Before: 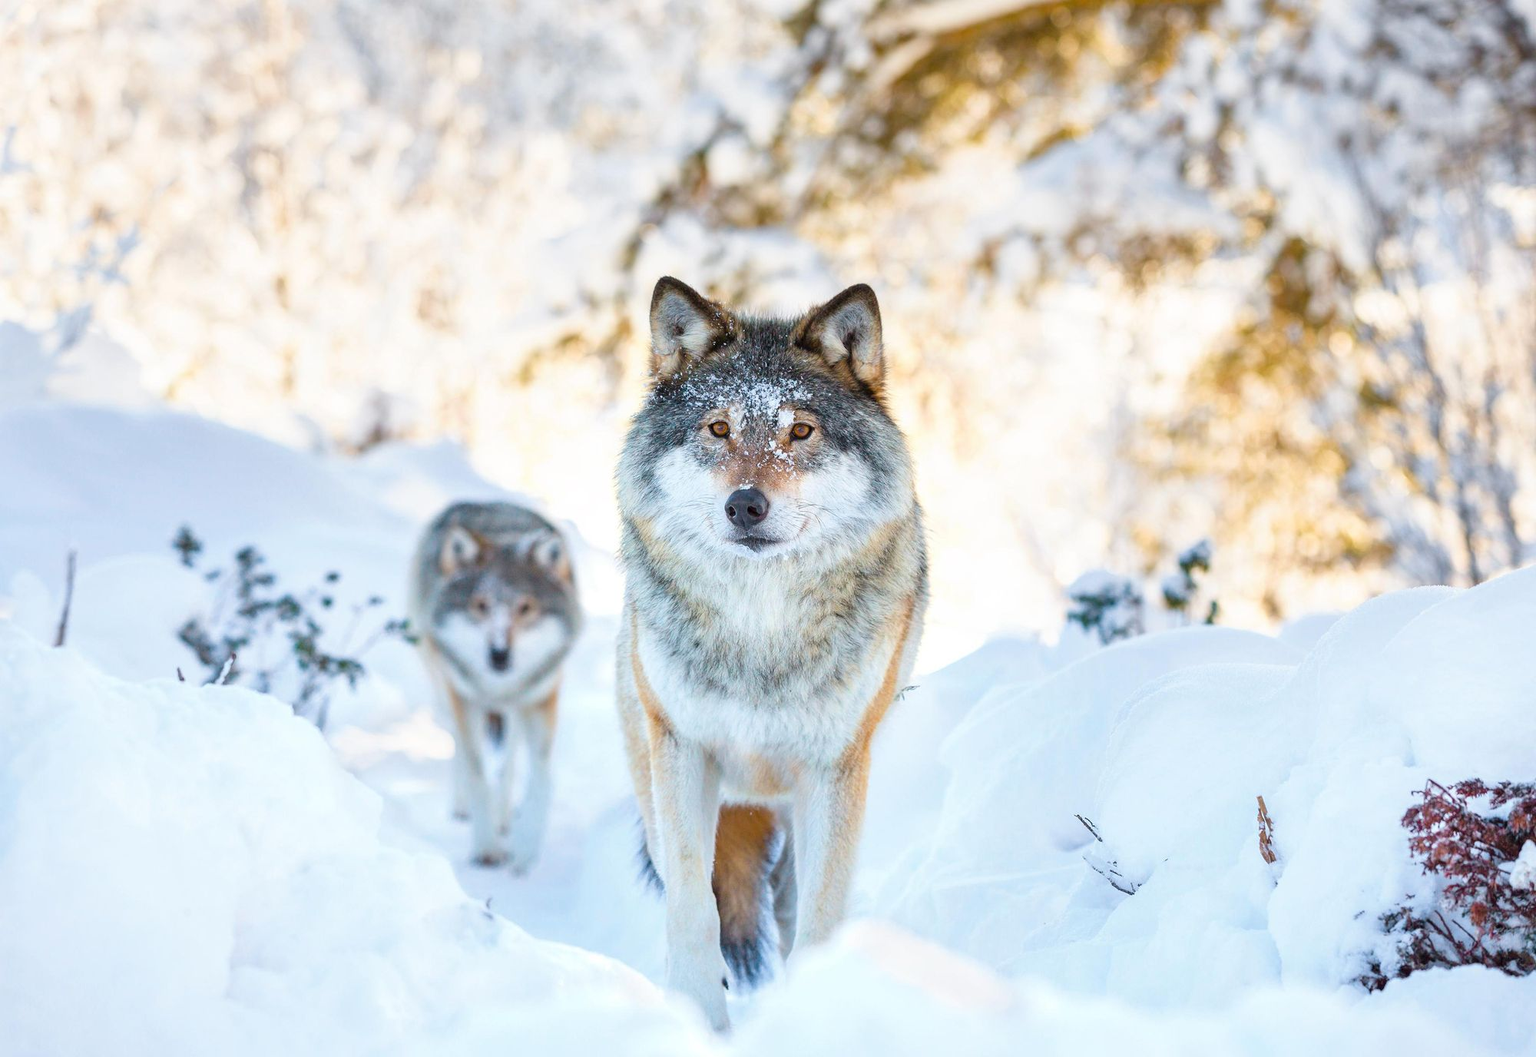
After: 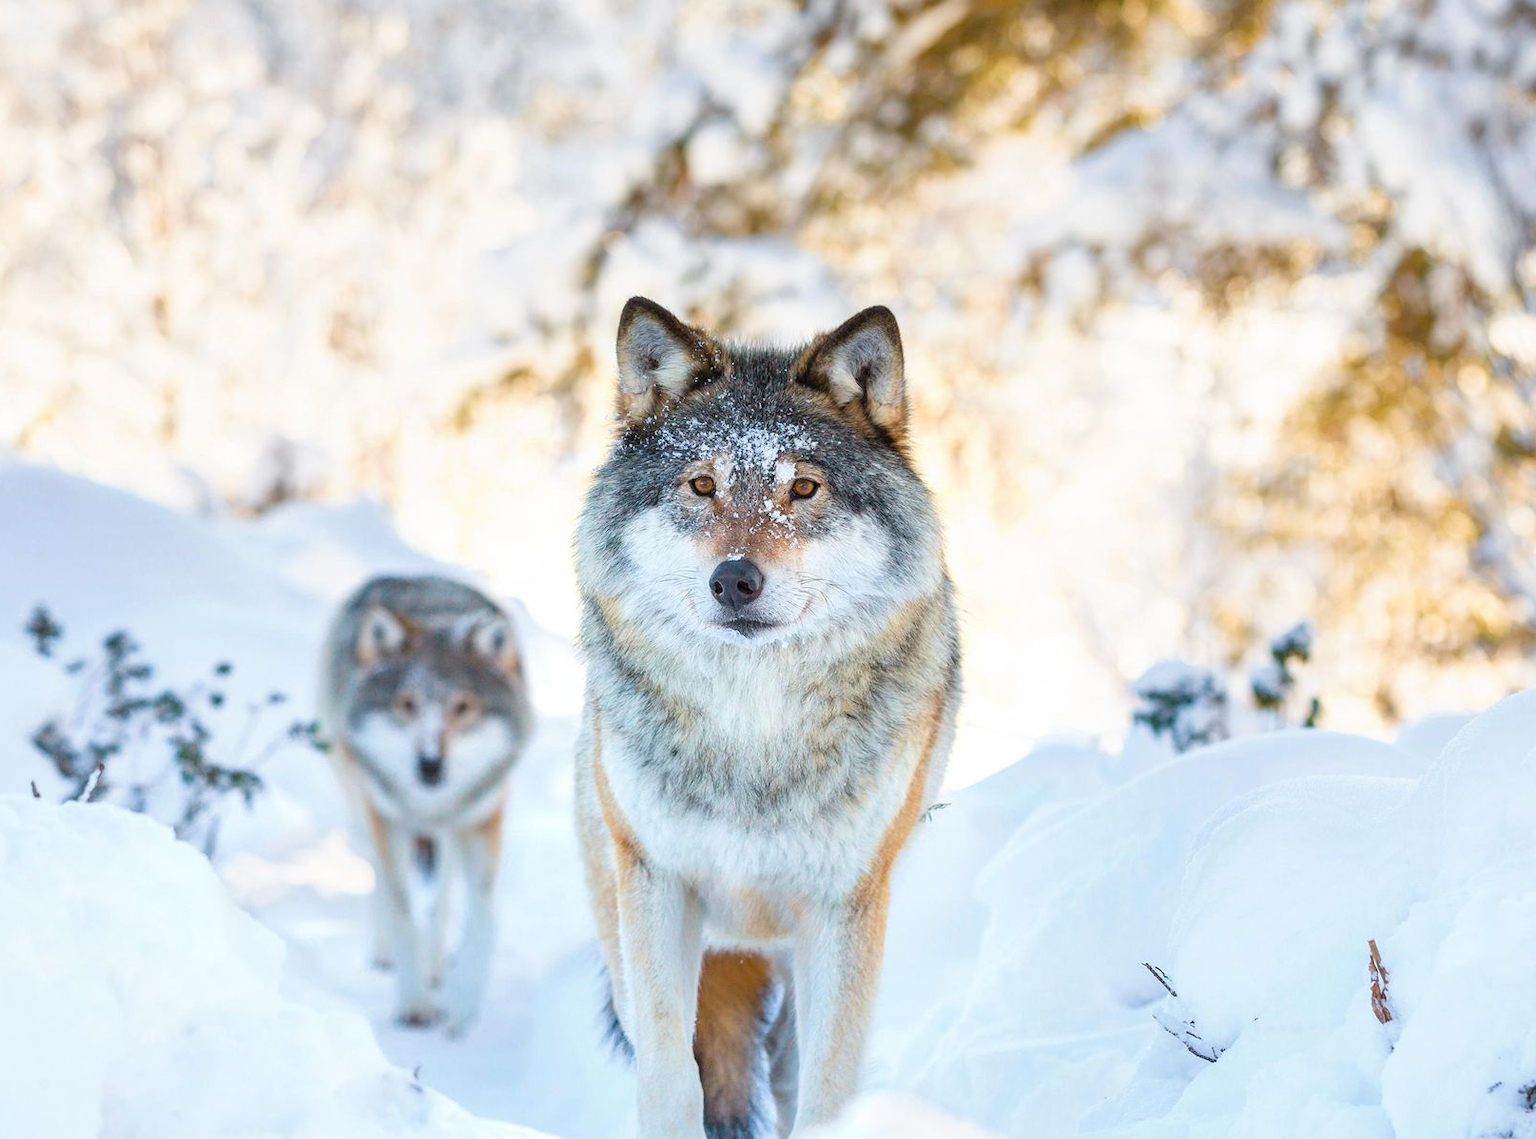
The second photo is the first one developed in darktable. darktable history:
crop: left 9.936%, top 3.52%, right 9.288%, bottom 9.358%
